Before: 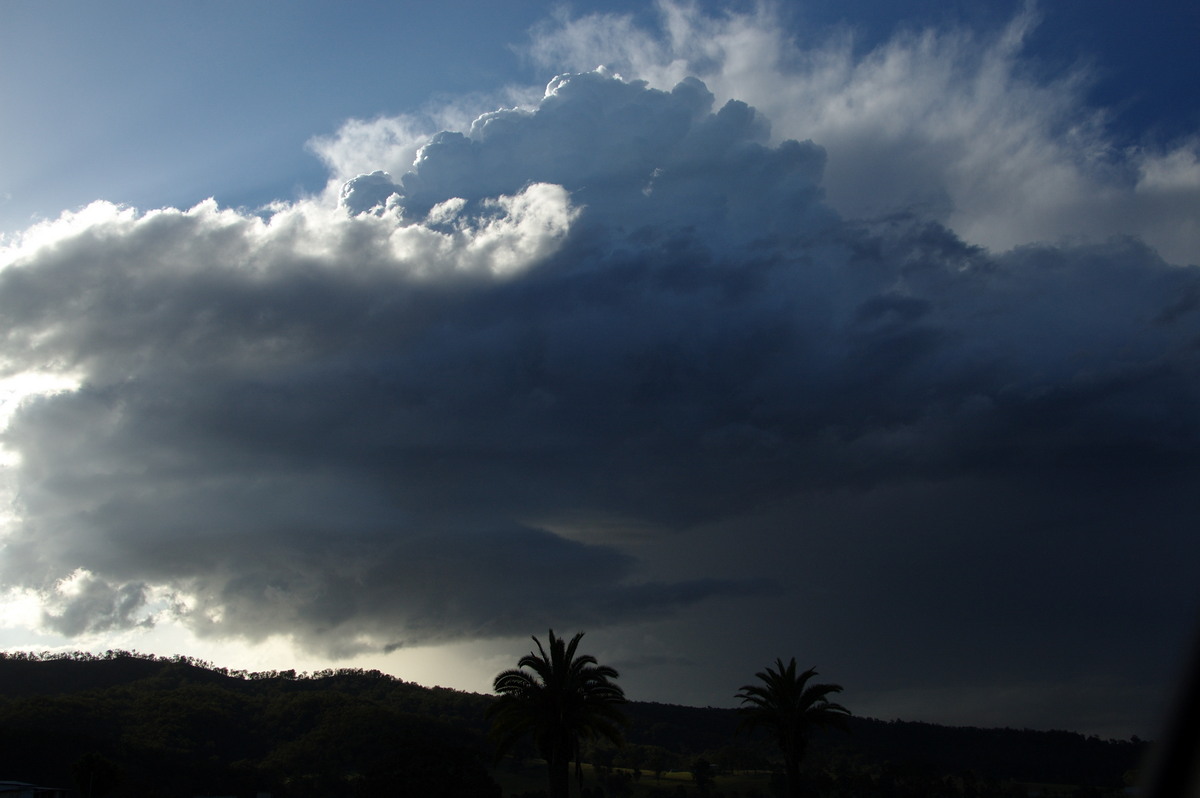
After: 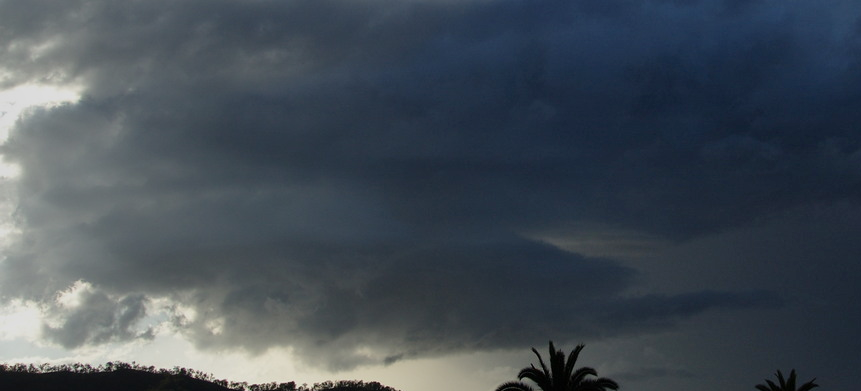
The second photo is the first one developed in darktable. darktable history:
crop: top 36.144%, right 28.214%, bottom 14.774%
shadows and highlights: white point adjustment -3.71, highlights -63.45, soften with gaussian
exposure: exposure -0.311 EV, compensate highlight preservation false
